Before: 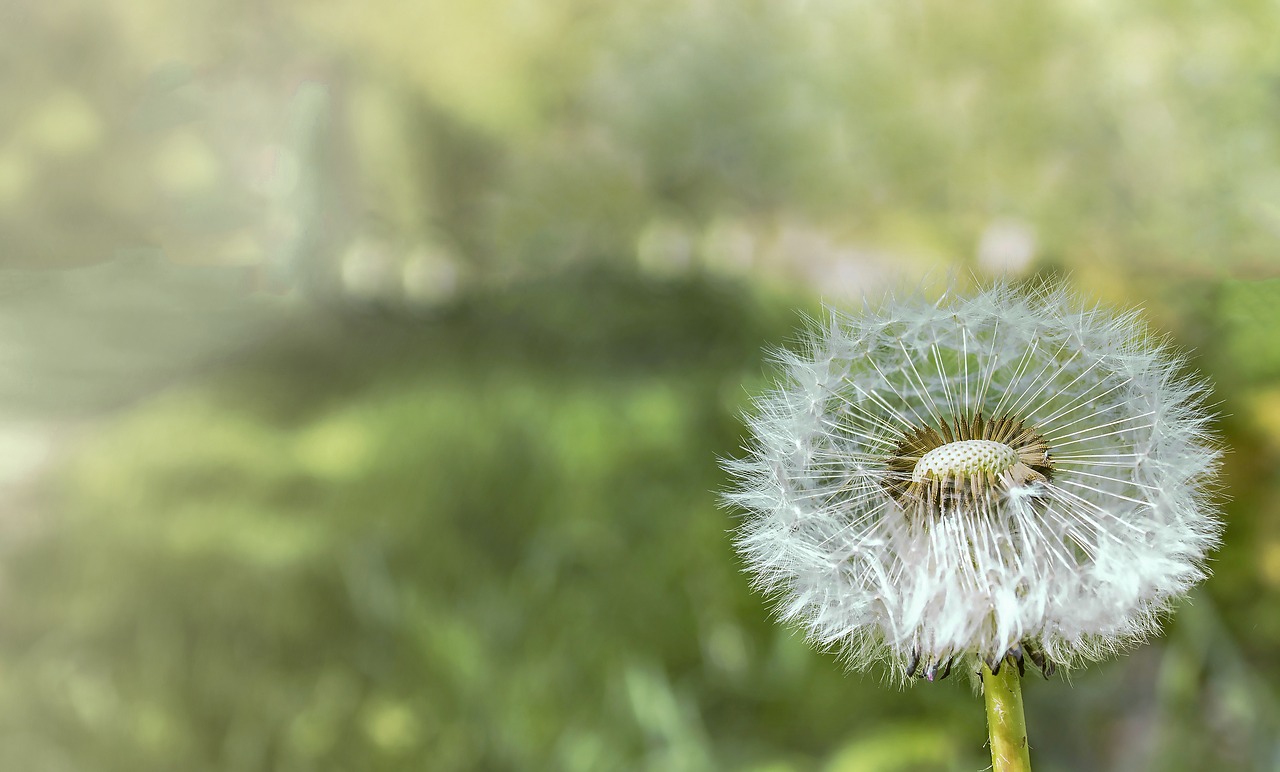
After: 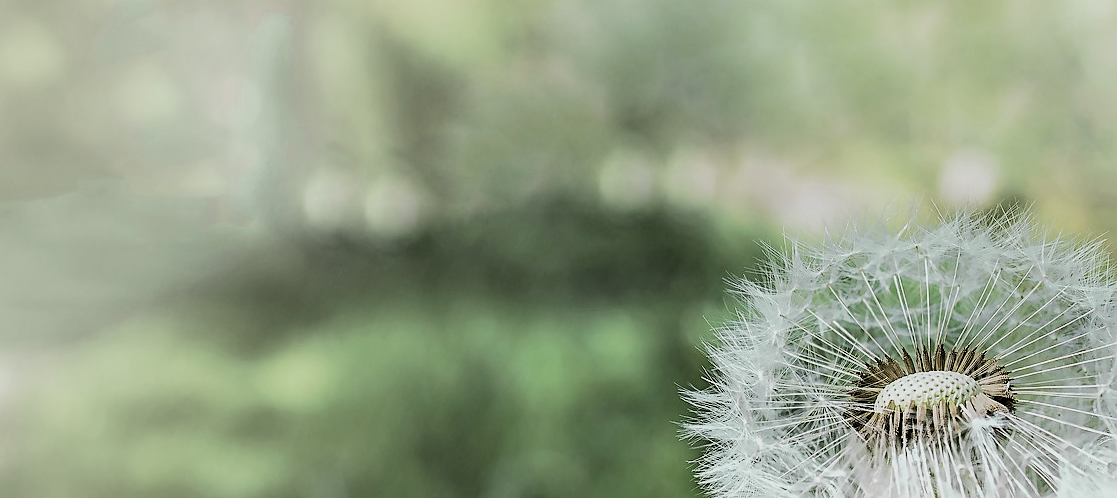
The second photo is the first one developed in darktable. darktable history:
sharpen: on, module defaults
color contrast: blue-yellow contrast 0.62
crop: left 3.015%, top 8.969%, right 9.647%, bottom 26.457%
filmic rgb: black relative exposure -5 EV, hardness 2.88, contrast 1.3, highlights saturation mix -30%
